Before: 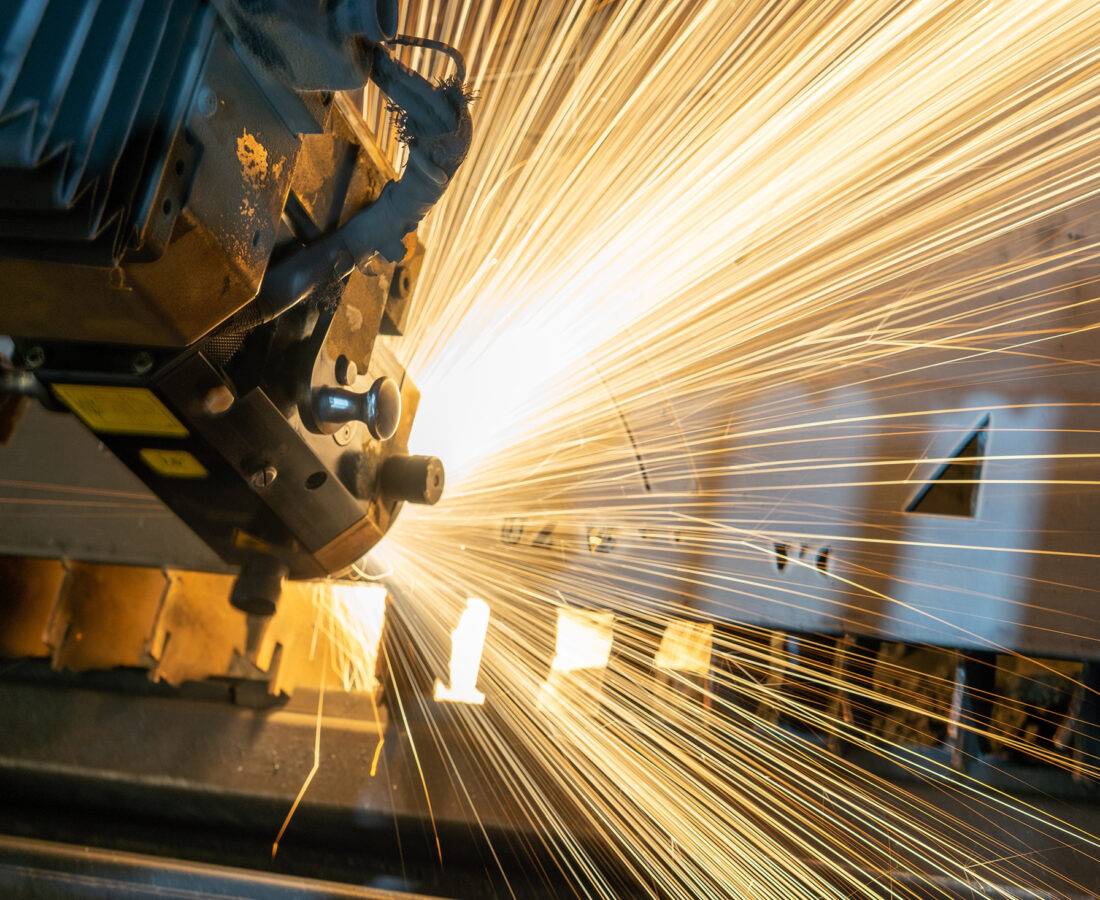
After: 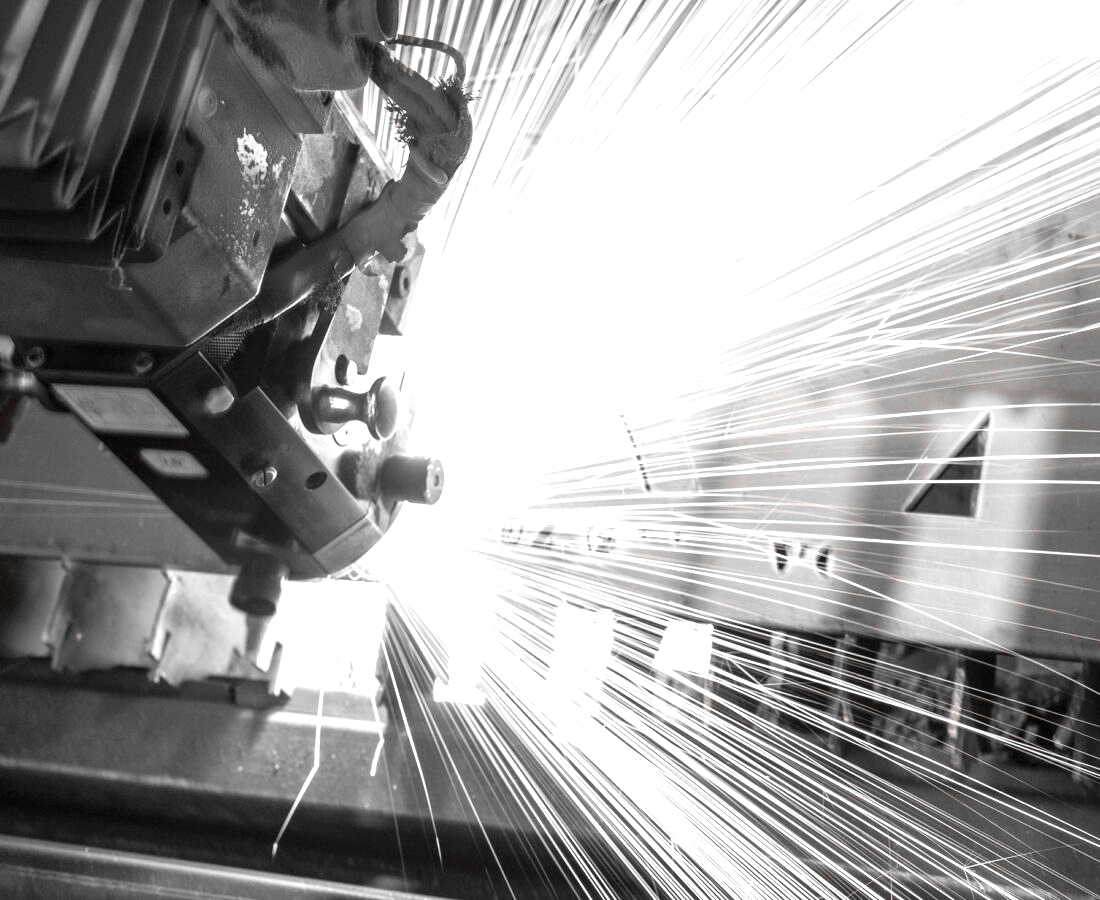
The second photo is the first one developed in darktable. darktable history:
color zones: curves: ch1 [(0, 0.006) (0.094, 0.285) (0.171, 0.001) (0.429, 0.001) (0.571, 0.003) (0.714, 0.004) (0.857, 0.004) (1, 0.006)]
exposure: black level correction 0, exposure 1.2 EV, compensate exposure bias true, compensate highlight preservation false
